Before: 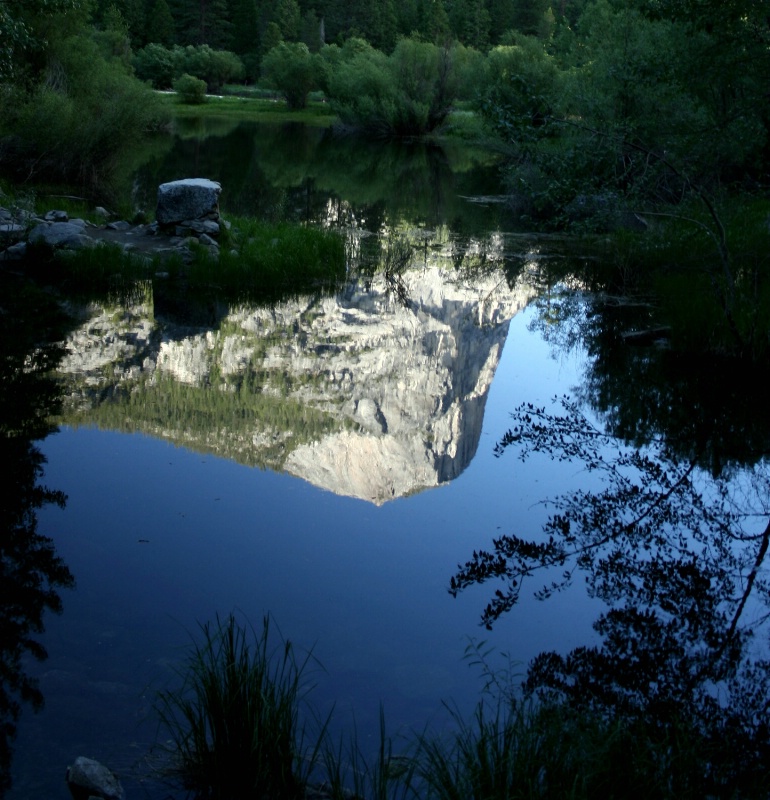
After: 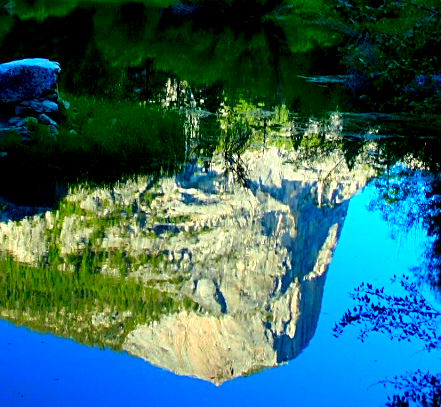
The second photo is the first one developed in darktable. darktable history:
crop: left 20.928%, top 15.048%, right 21.694%, bottom 34.002%
exposure: black level correction 0.009, compensate highlight preservation false
sharpen: on, module defaults
shadows and highlights: shadows 37.35, highlights -27.46, soften with gaussian
velvia: on, module defaults
color correction: highlights b* -0.018, saturation 2.98
